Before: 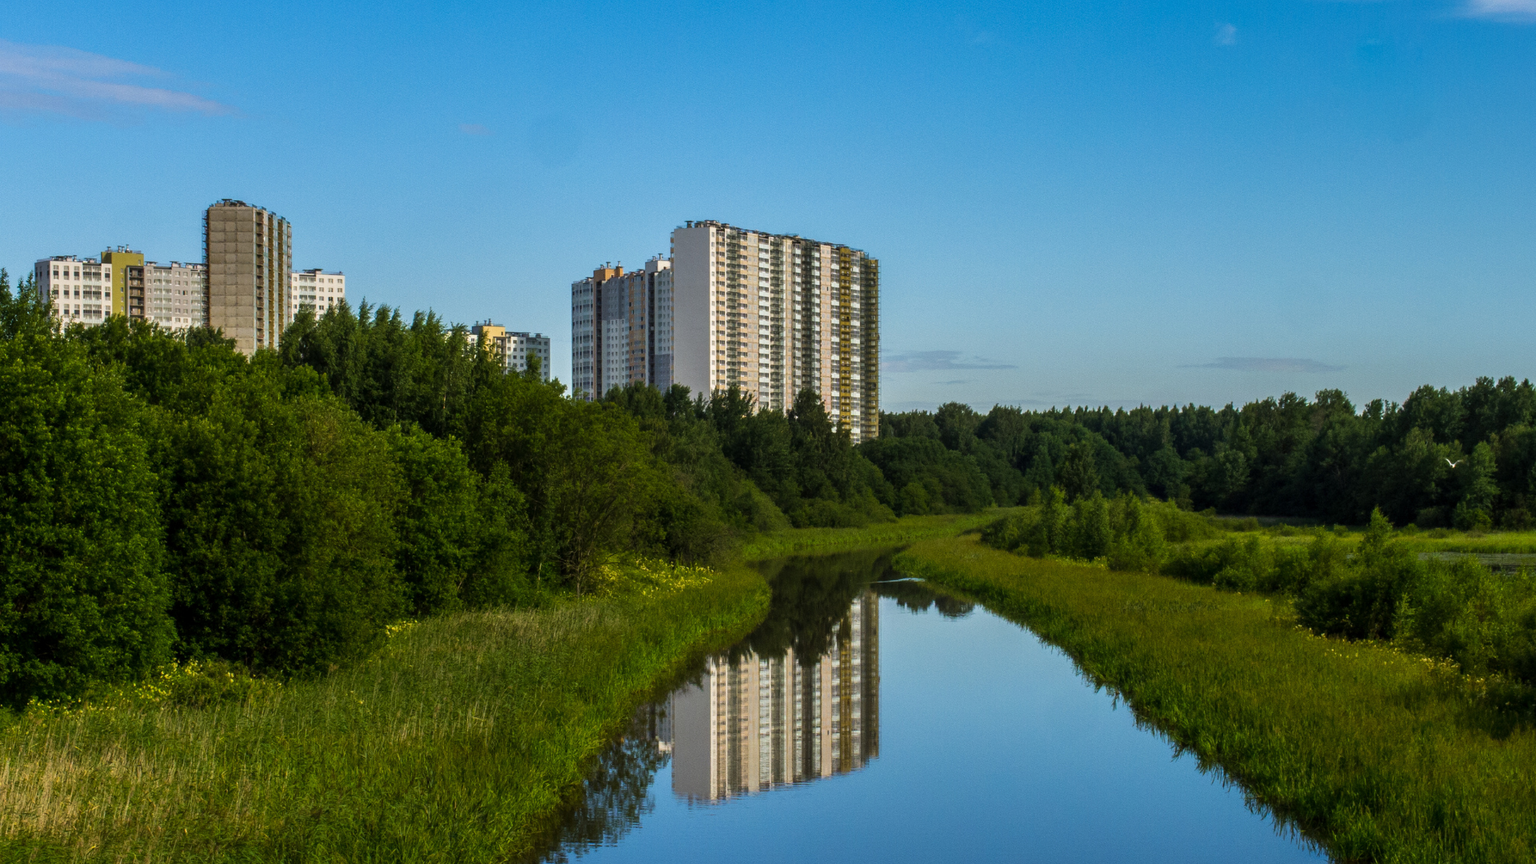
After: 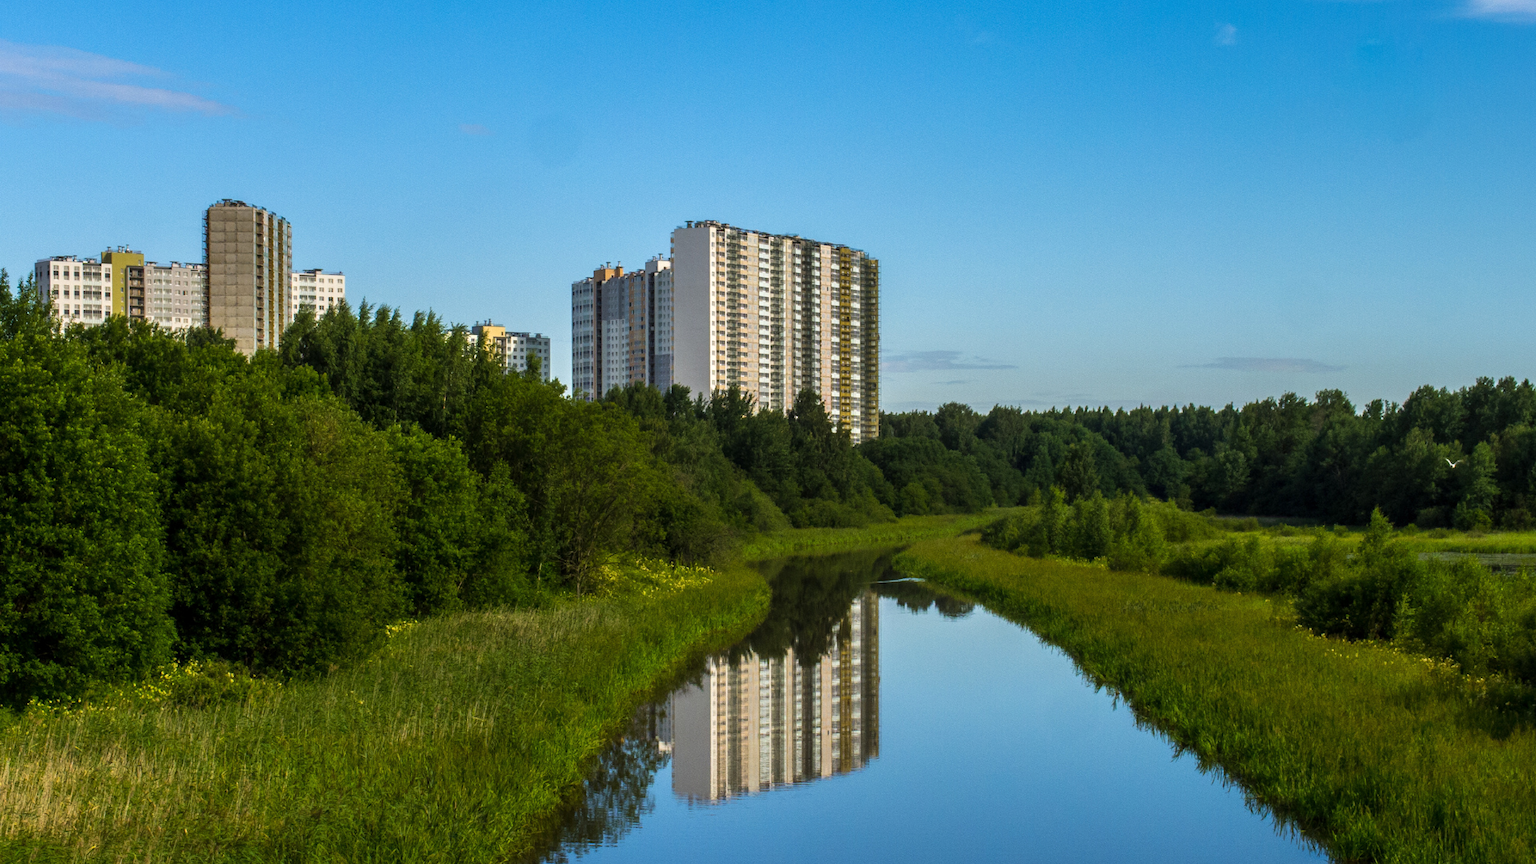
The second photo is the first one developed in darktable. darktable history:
exposure: exposure 0.2 EV, compensate highlight preservation false
color balance: contrast -0.5%
